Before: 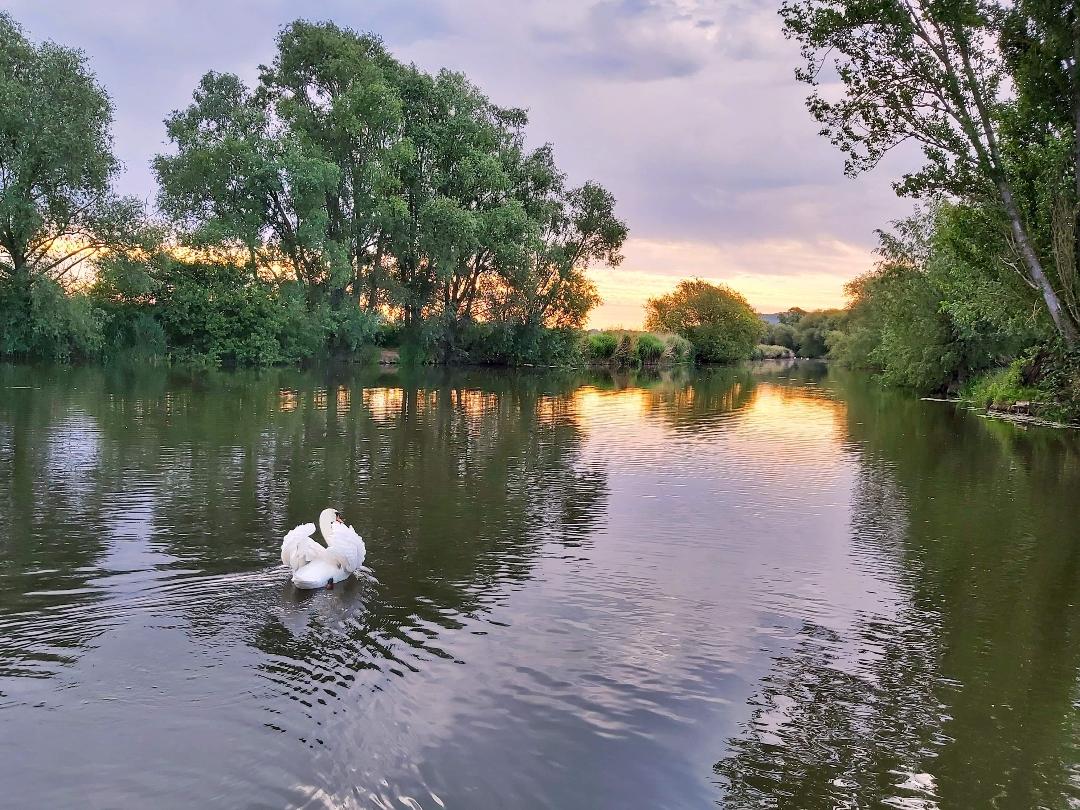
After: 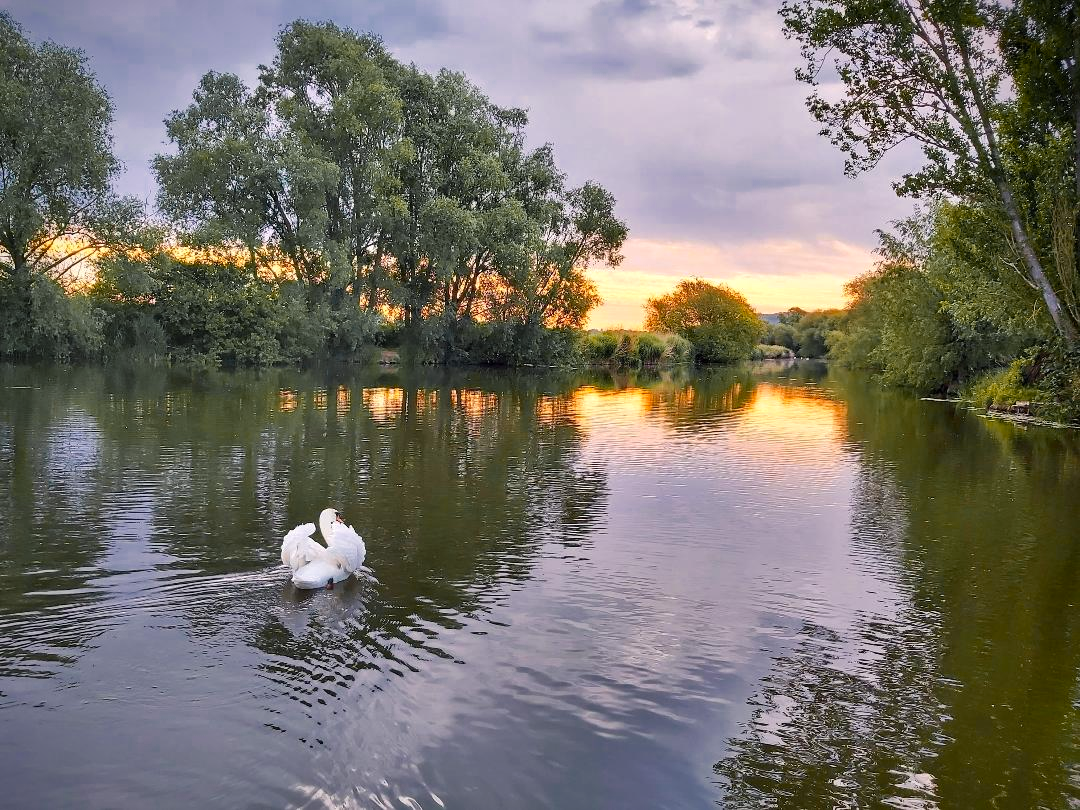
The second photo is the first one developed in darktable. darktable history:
color zones: curves: ch0 [(0, 0.499) (0.143, 0.5) (0.286, 0.5) (0.429, 0.476) (0.571, 0.284) (0.714, 0.243) (0.857, 0.449) (1, 0.499)]; ch1 [(0, 0.532) (0.143, 0.645) (0.286, 0.696) (0.429, 0.211) (0.571, 0.504) (0.714, 0.493) (0.857, 0.495) (1, 0.532)]; ch2 [(0, 0.5) (0.143, 0.5) (0.286, 0.427) (0.429, 0.324) (0.571, 0.5) (0.714, 0.5) (0.857, 0.5) (1, 0.5)]
vignetting: fall-off start 88.53%, fall-off radius 44.2%, saturation 0.376, width/height ratio 1.161
levels: levels [0, 0.492, 0.984]
